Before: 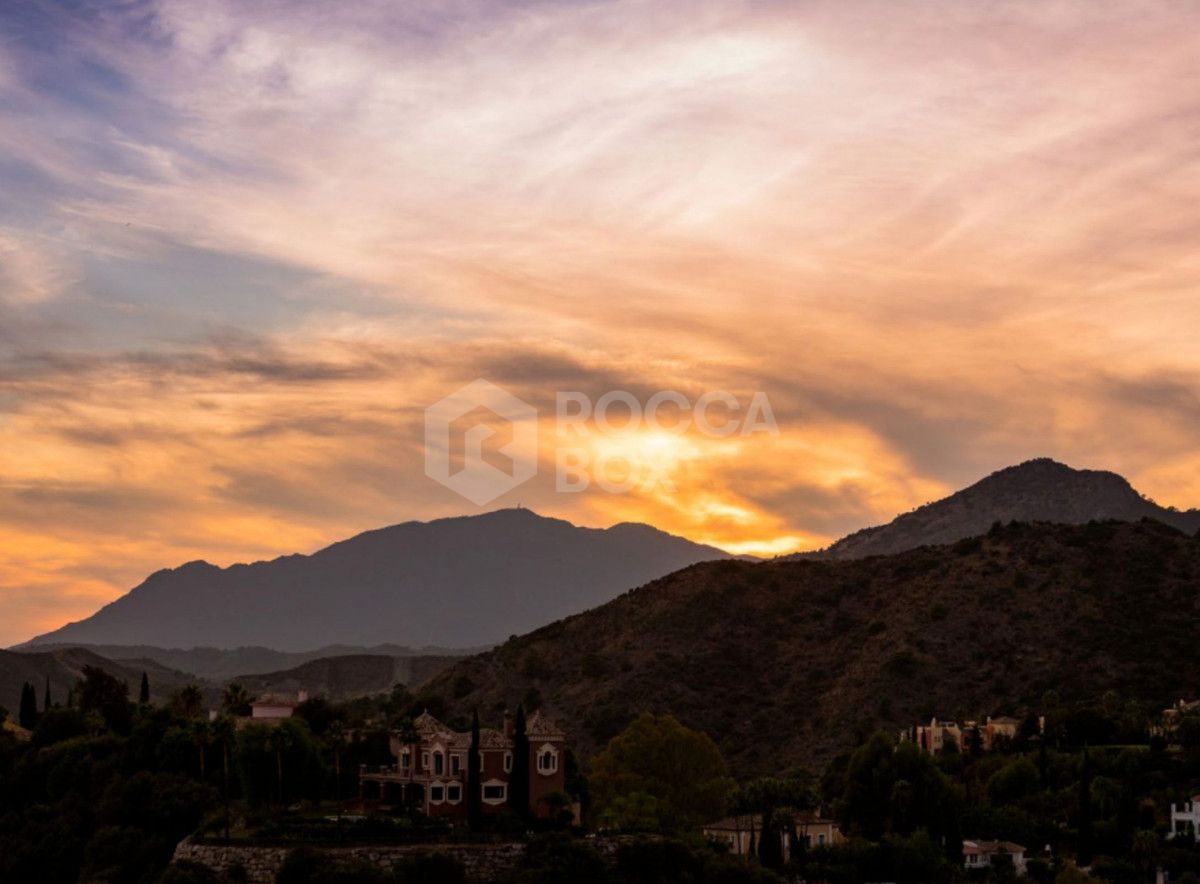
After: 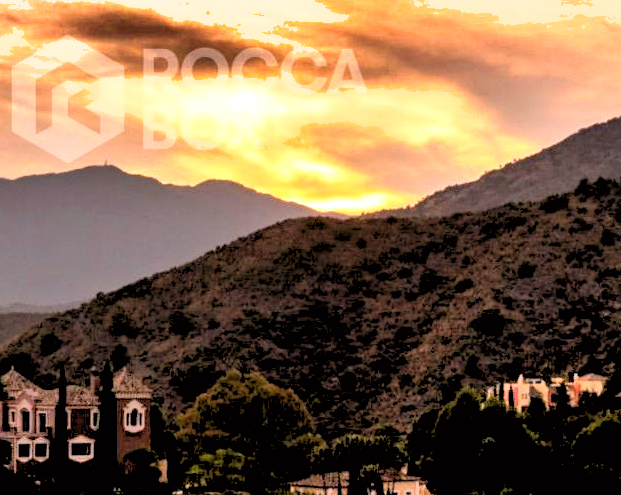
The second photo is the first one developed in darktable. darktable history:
crop: left 34.479%, top 38.822%, right 13.718%, bottom 5.172%
color correction: highlights a* 3.12, highlights b* -1.55, shadows a* -0.101, shadows b* 2.52, saturation 0.98
rgb levels: preserve colors sum RGB, levels [[0.038, 0.433, 0.934], [0, 0.5, 1], [0, 0.5, 1]]
shadows and highlights: radius 100.41, shadows 50.55, highlights -64.36, highlights color adjustment 49.82%, soften with gaussian
exposure: black level correction 0, exposure 1.4 EV, compensate highlight preservation false
